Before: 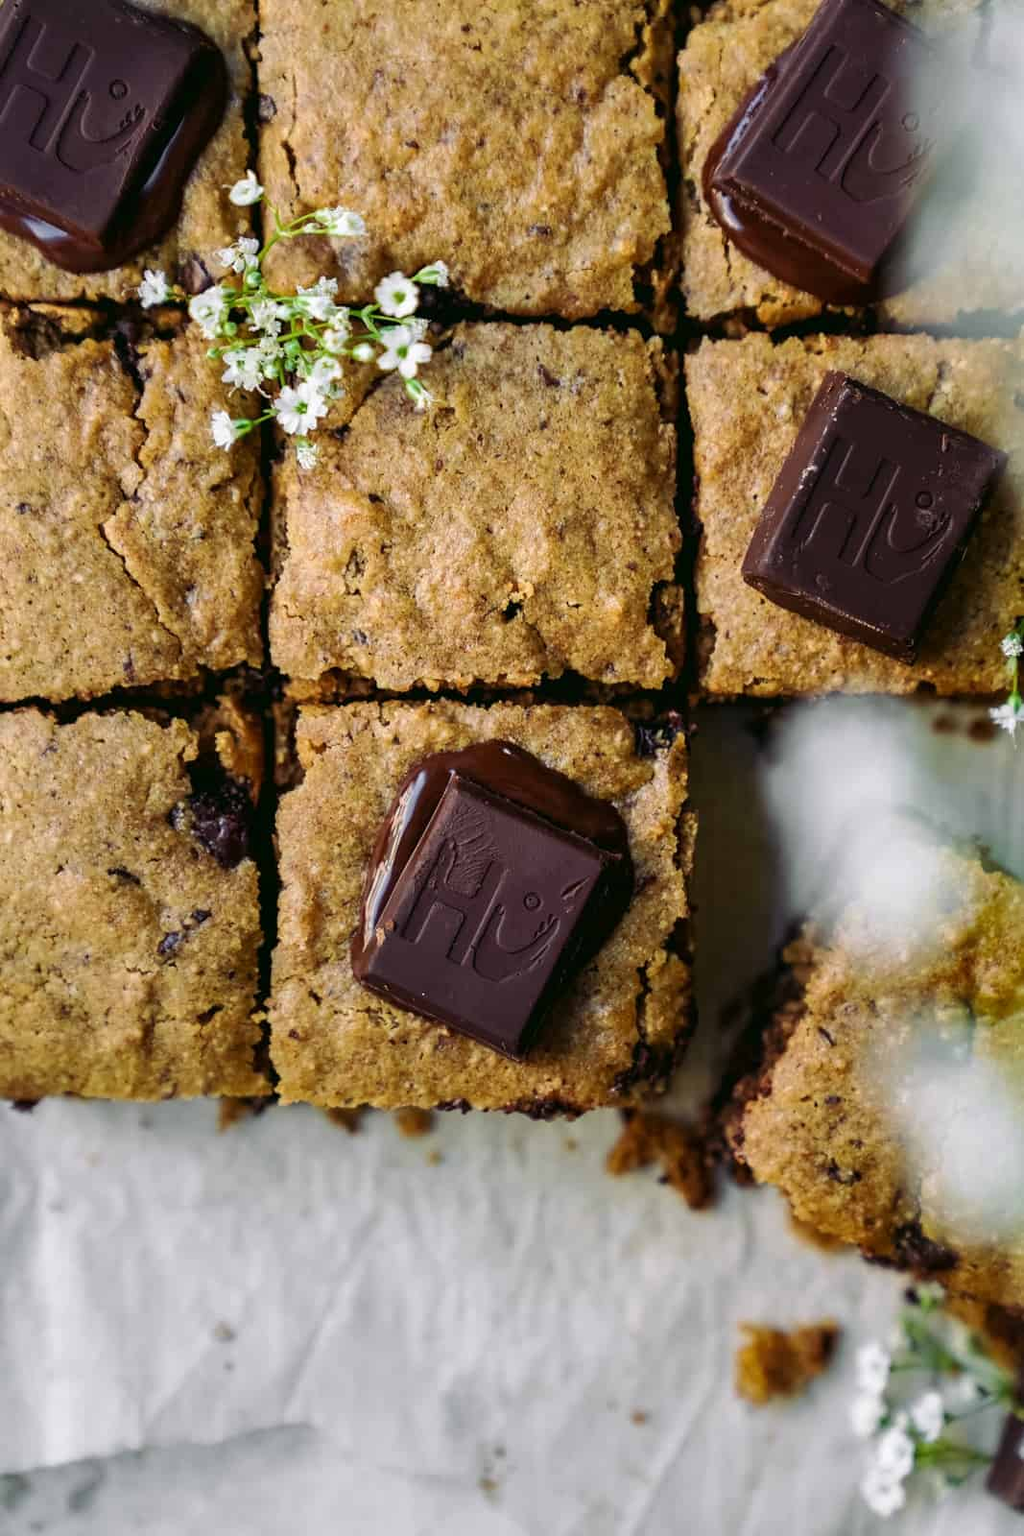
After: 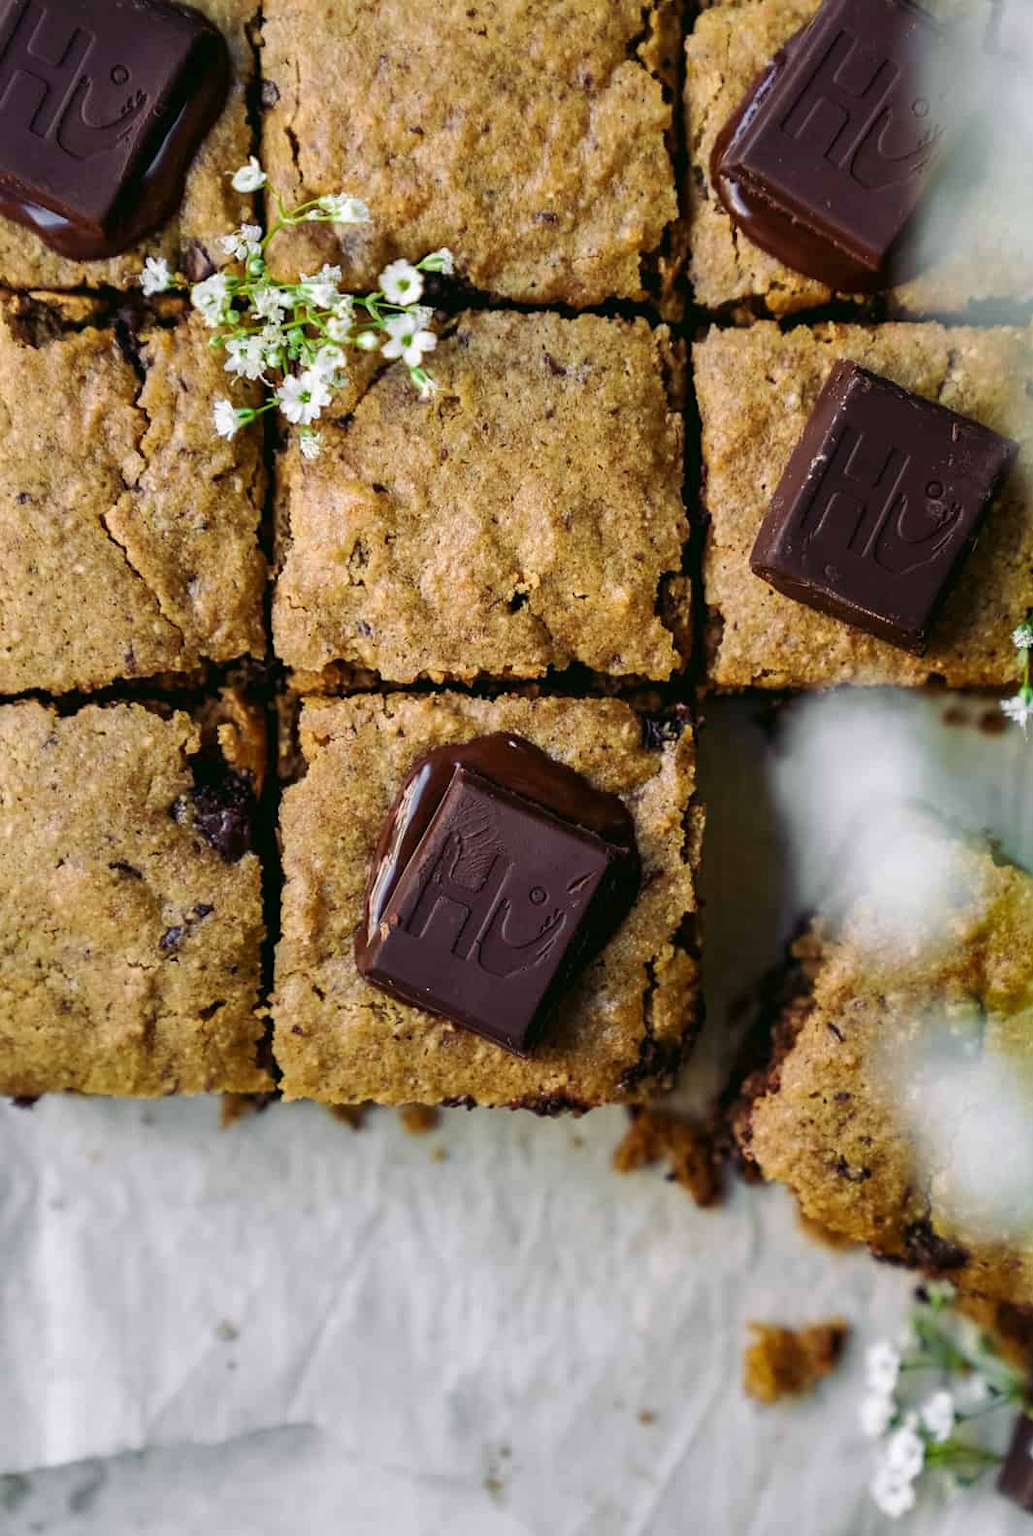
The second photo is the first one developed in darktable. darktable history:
crop: top 1.024%, right 0.121%
